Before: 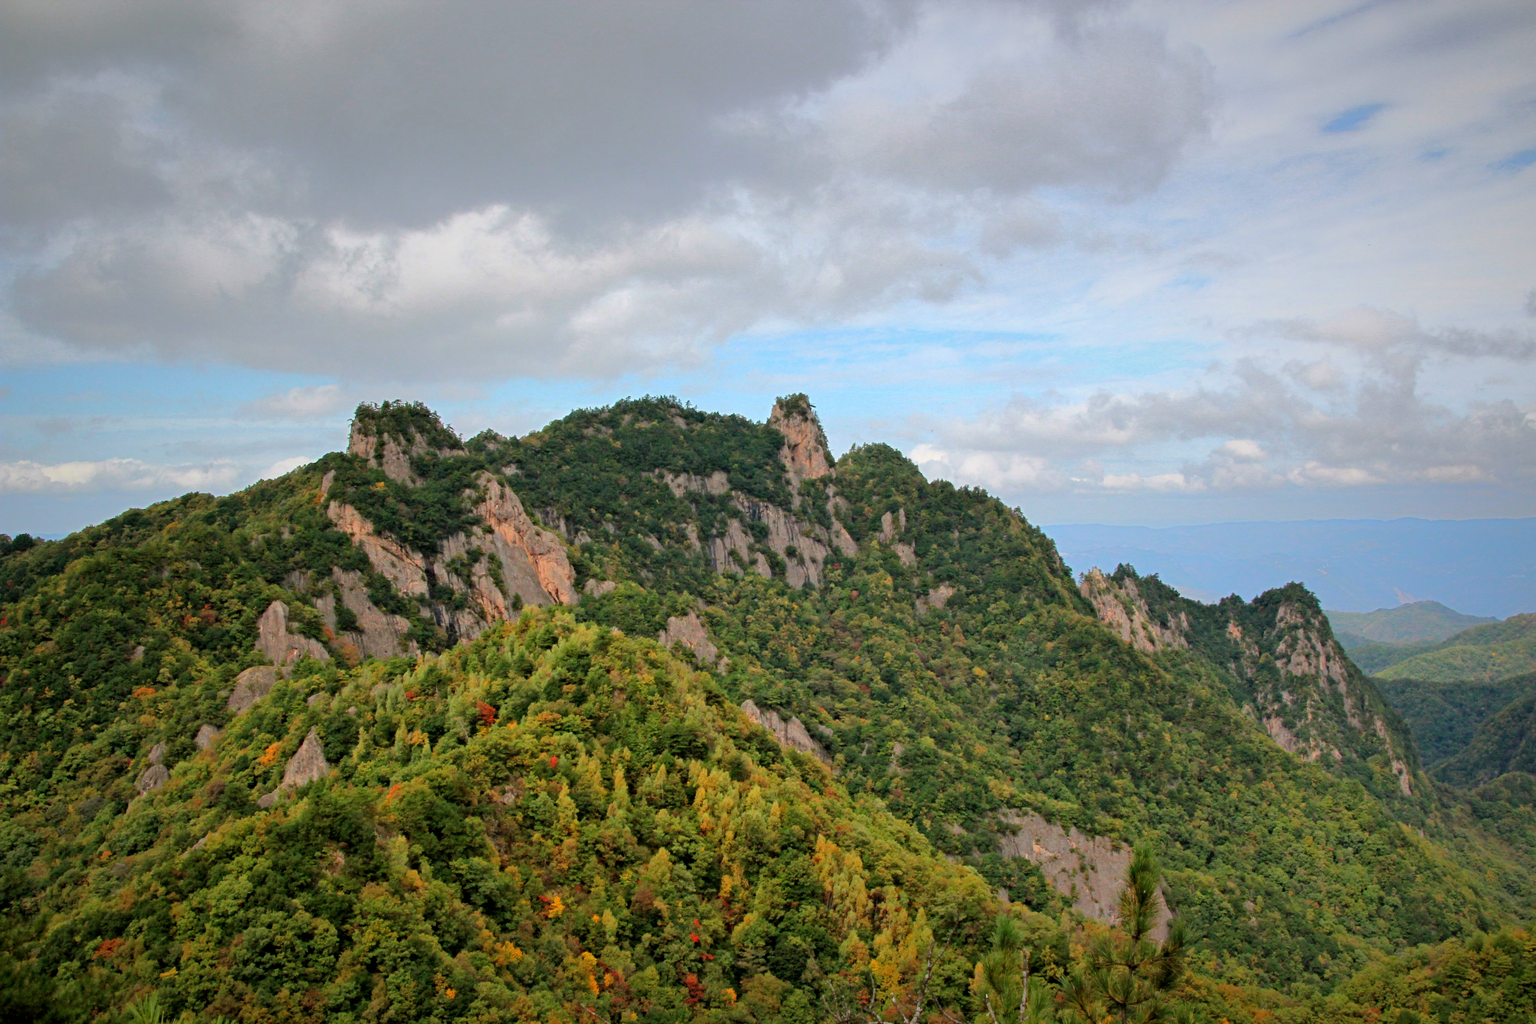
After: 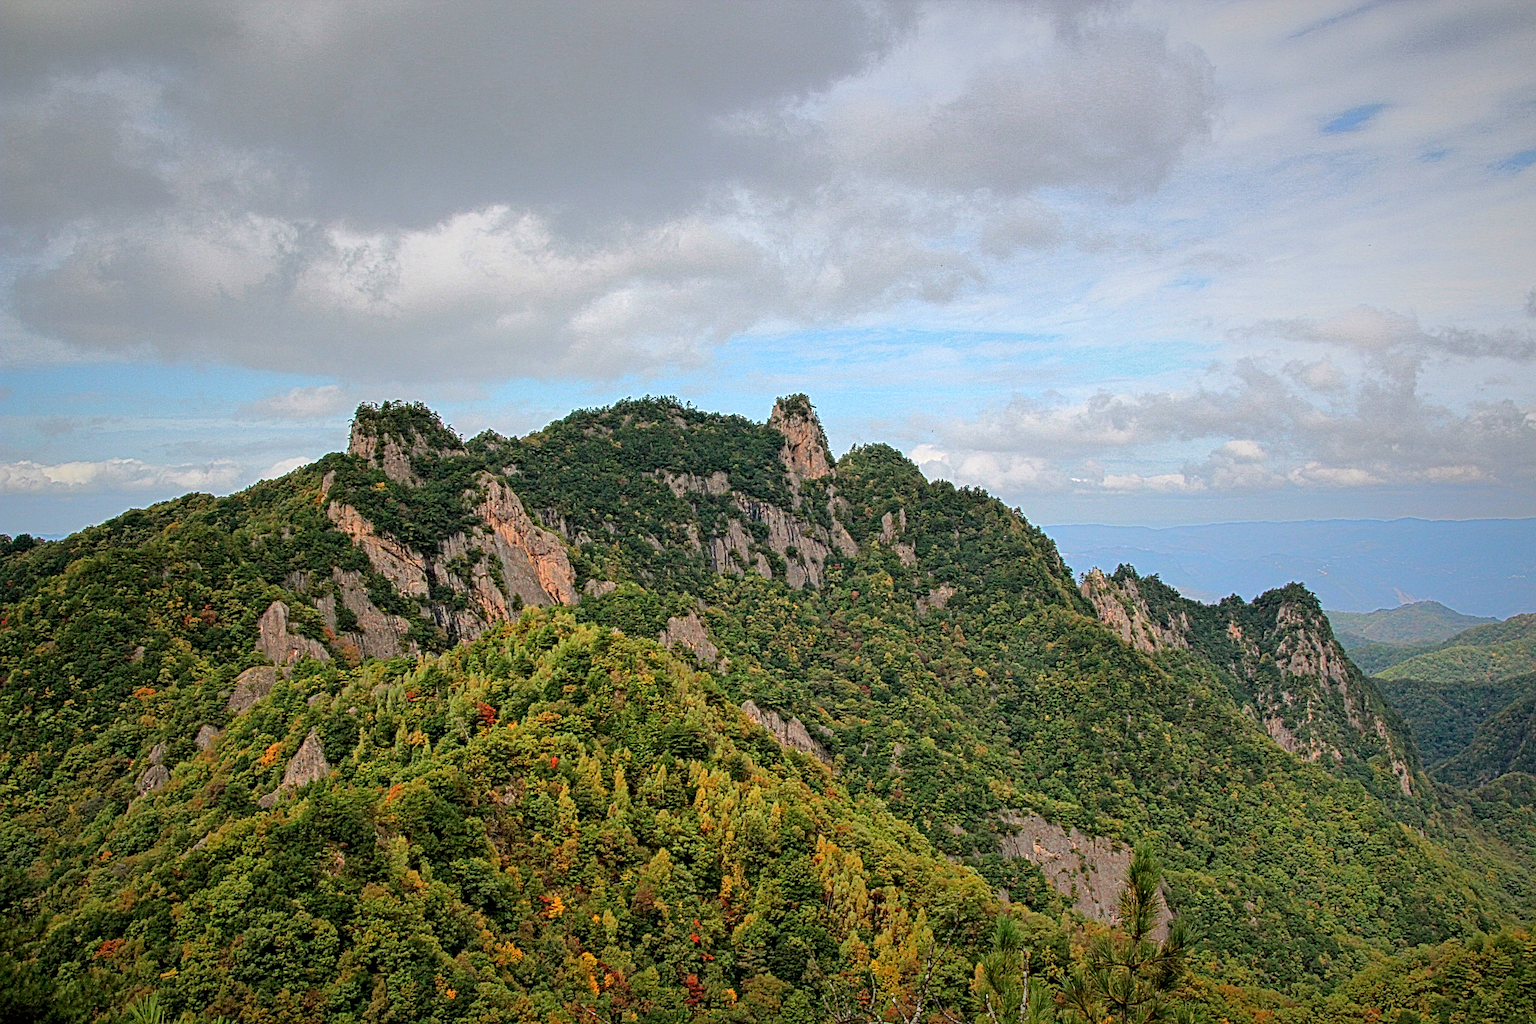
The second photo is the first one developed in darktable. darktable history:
local contrast: mode bilateral grid, contrast 21, coarseness 4, detail 298%, midtone range 0.2
